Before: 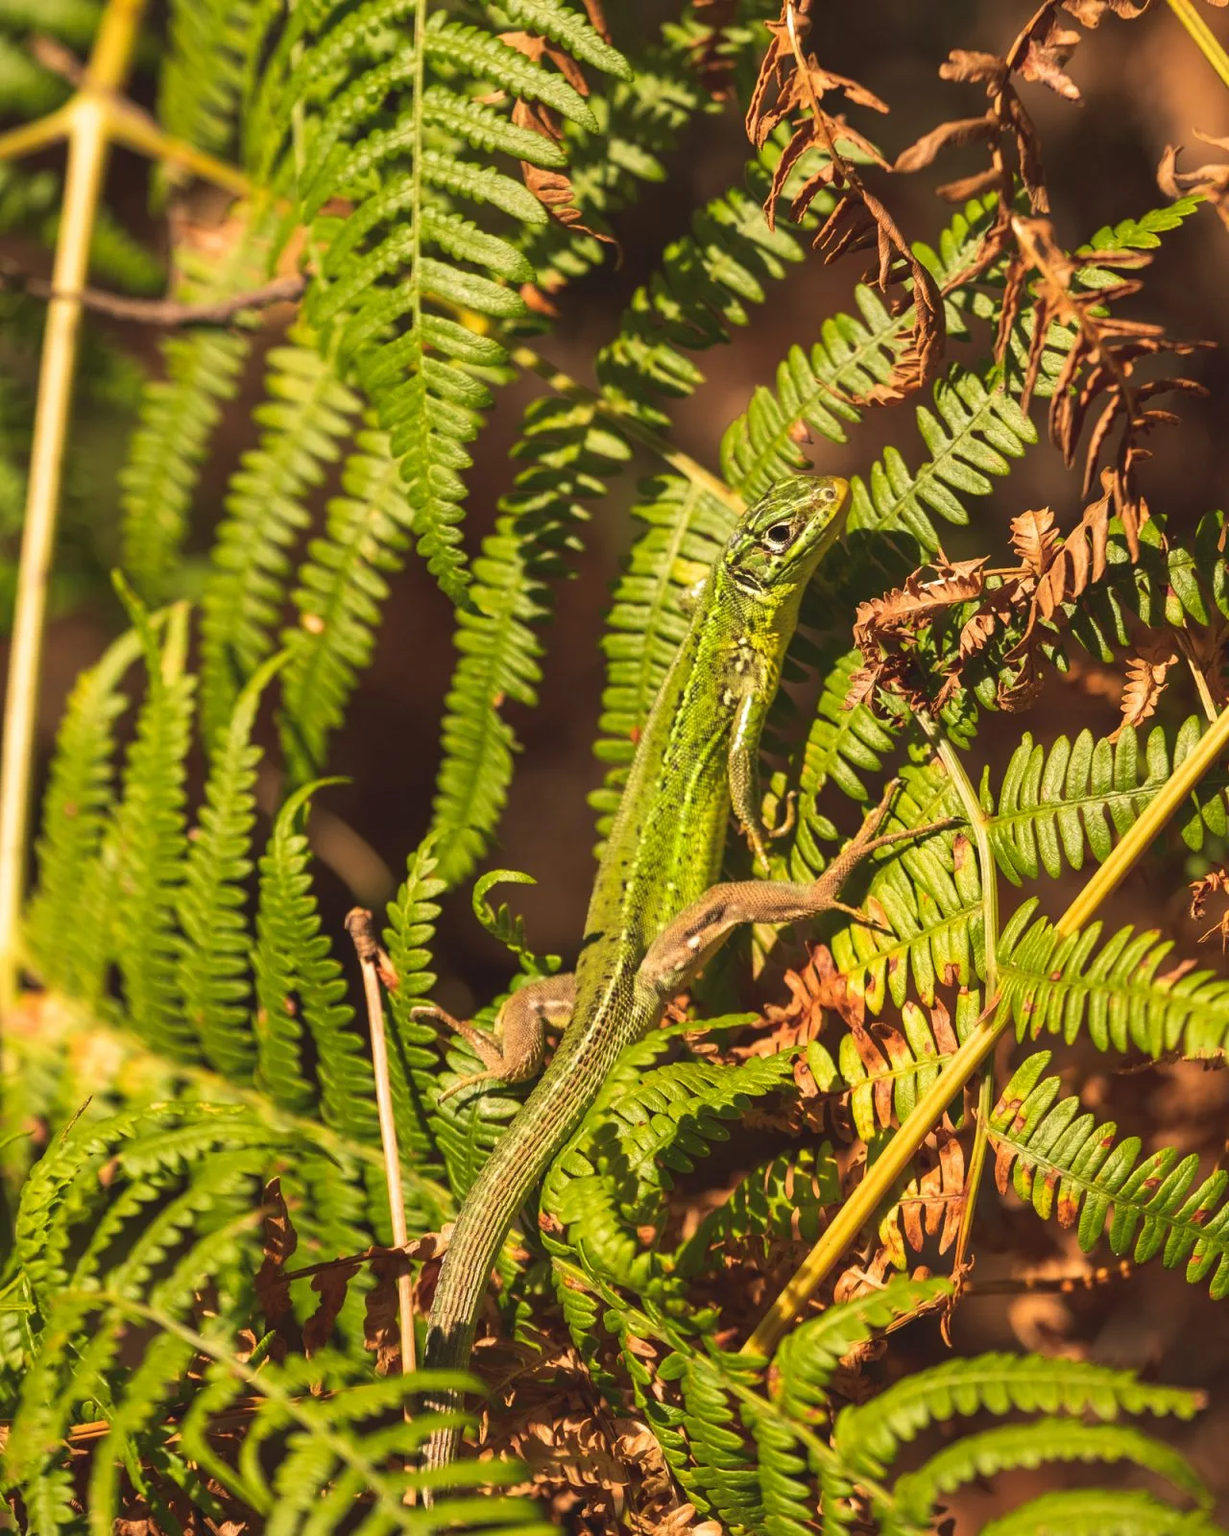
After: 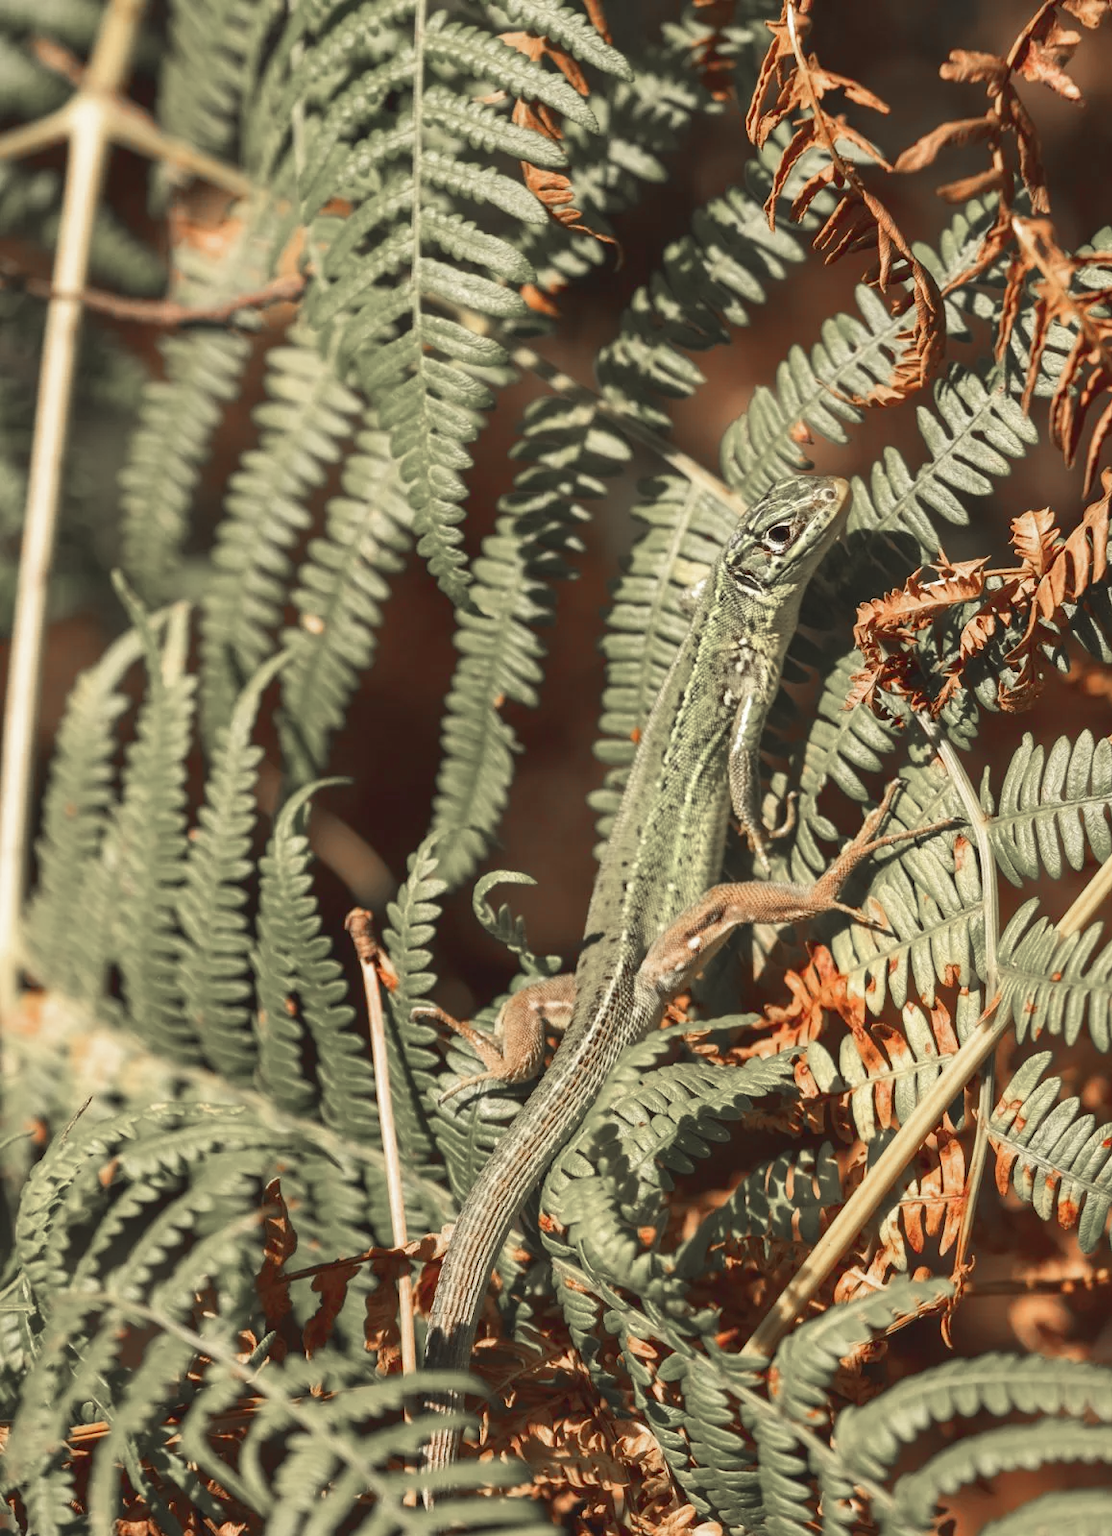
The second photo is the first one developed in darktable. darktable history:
crop: right 9.509%, bottom 0.031%
color zones: curves: ch1 [(0, 0.708) (0.088, 0.648) (0.245, 0.187) (0.429, 0.326) (0.571, 0.498) (0.714, 0.5) (0.857, 0.5) (1, 0.708)]
